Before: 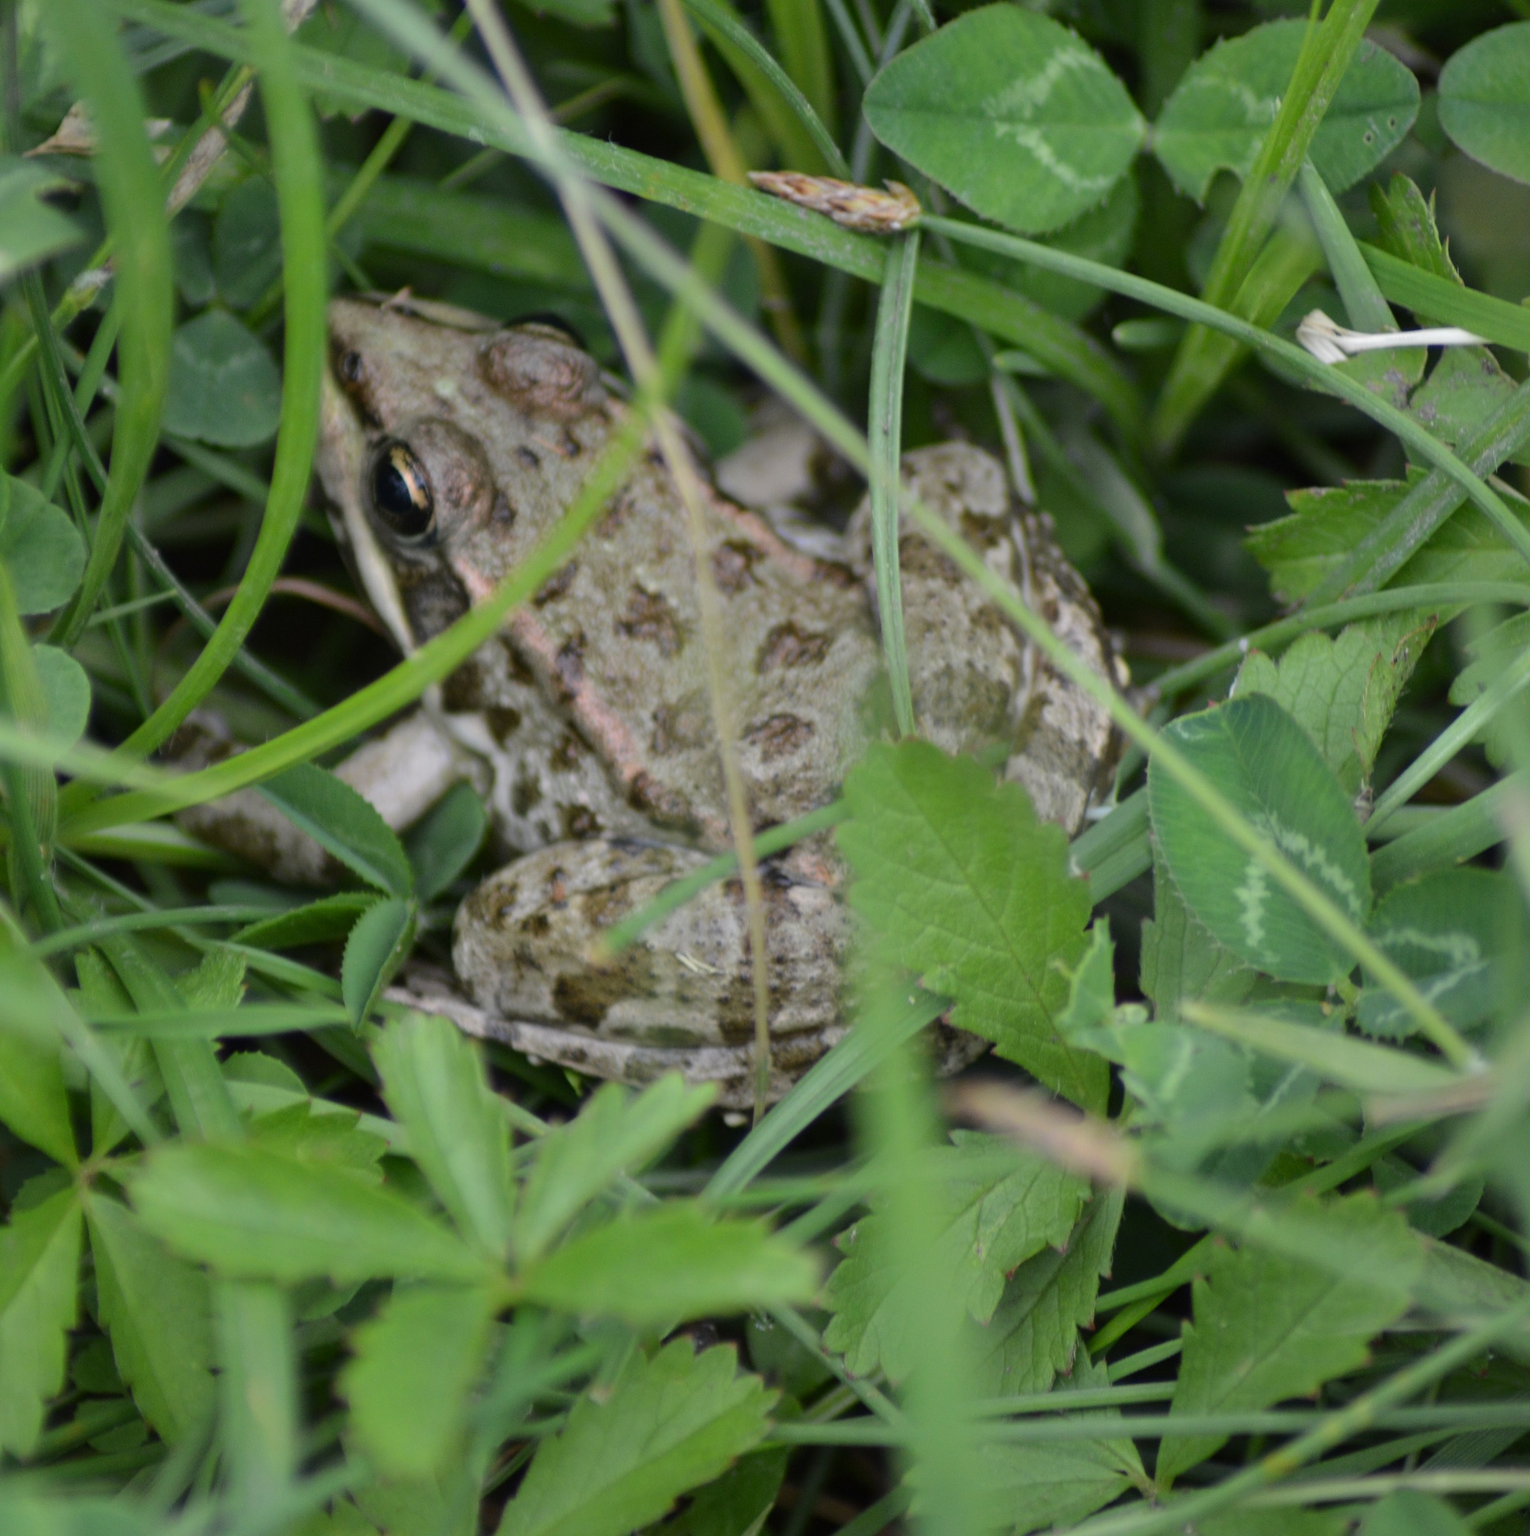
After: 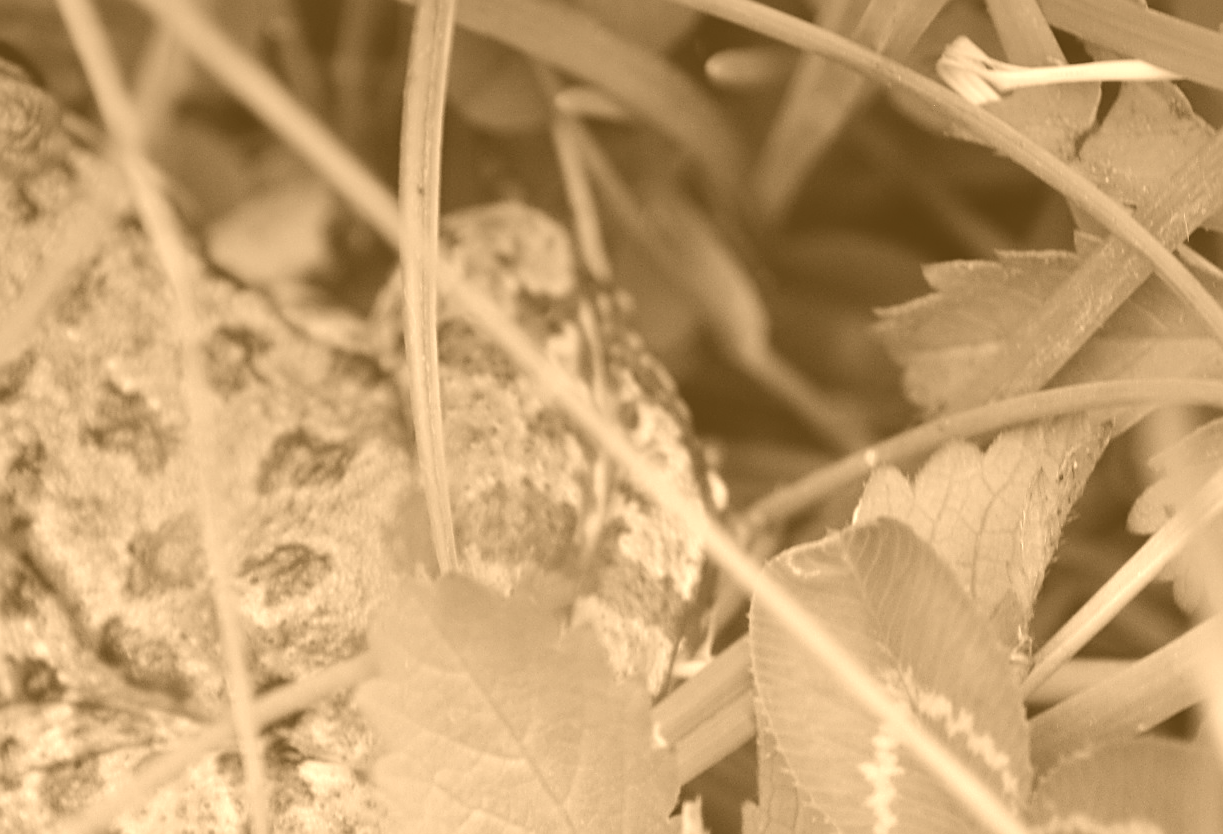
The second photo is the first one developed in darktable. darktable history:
graduated density: hue 238.83°, saturation 50%
sharpen: on, module defaults
color zones: curves: ch2 [(0, 0.5) (0.084, 0.497) (0.323, 0.335) (0.4, 0.497) (1, 0.5)], process mode strong
contrast brightness saturation: brightness -0.02, saturation 0.35
crop: left 36.005%, top 18.293%, right 0.31%, bottom 38.444%
colorize: hue 28.8°, source mix 100%
